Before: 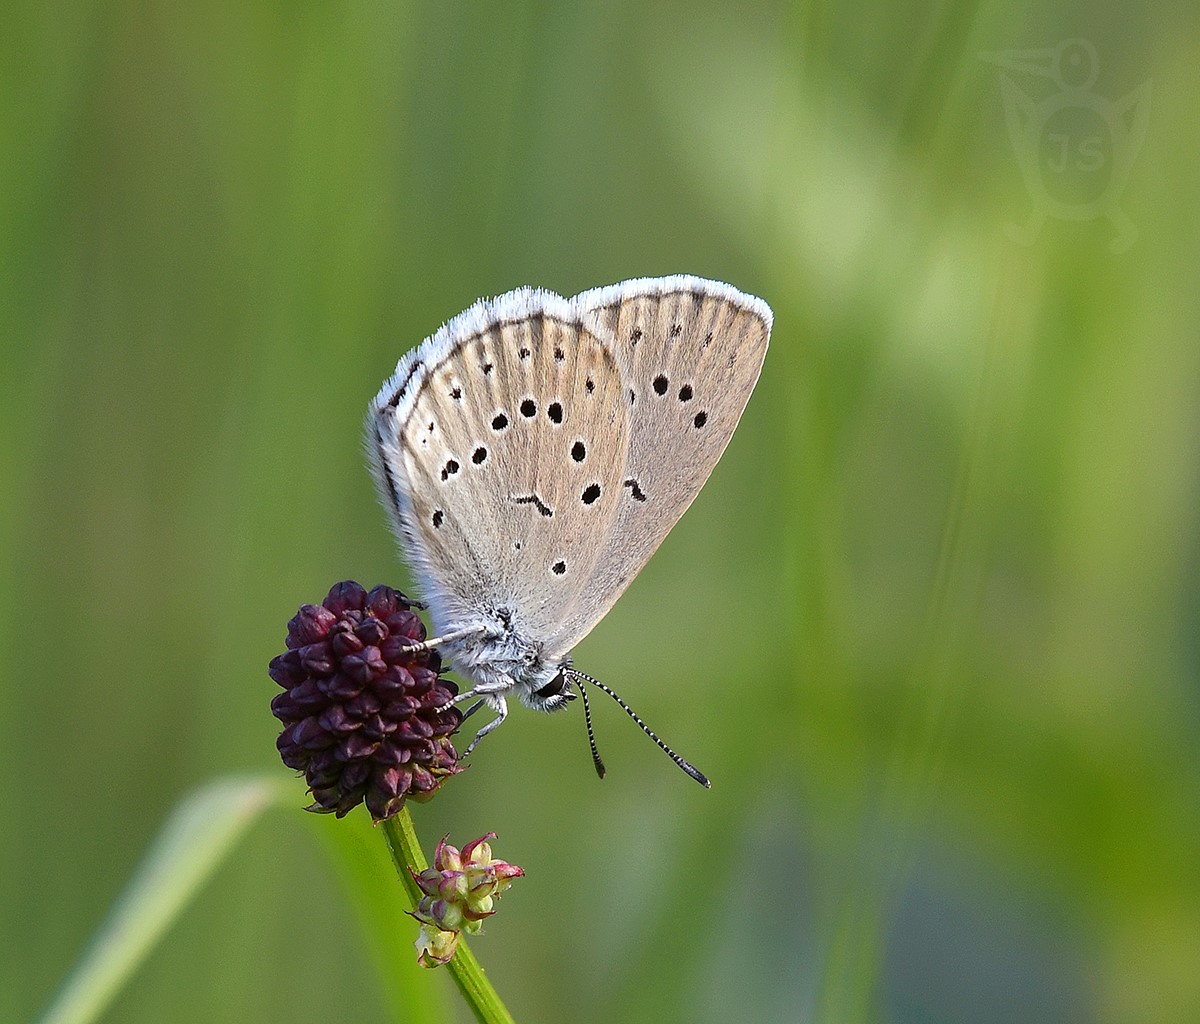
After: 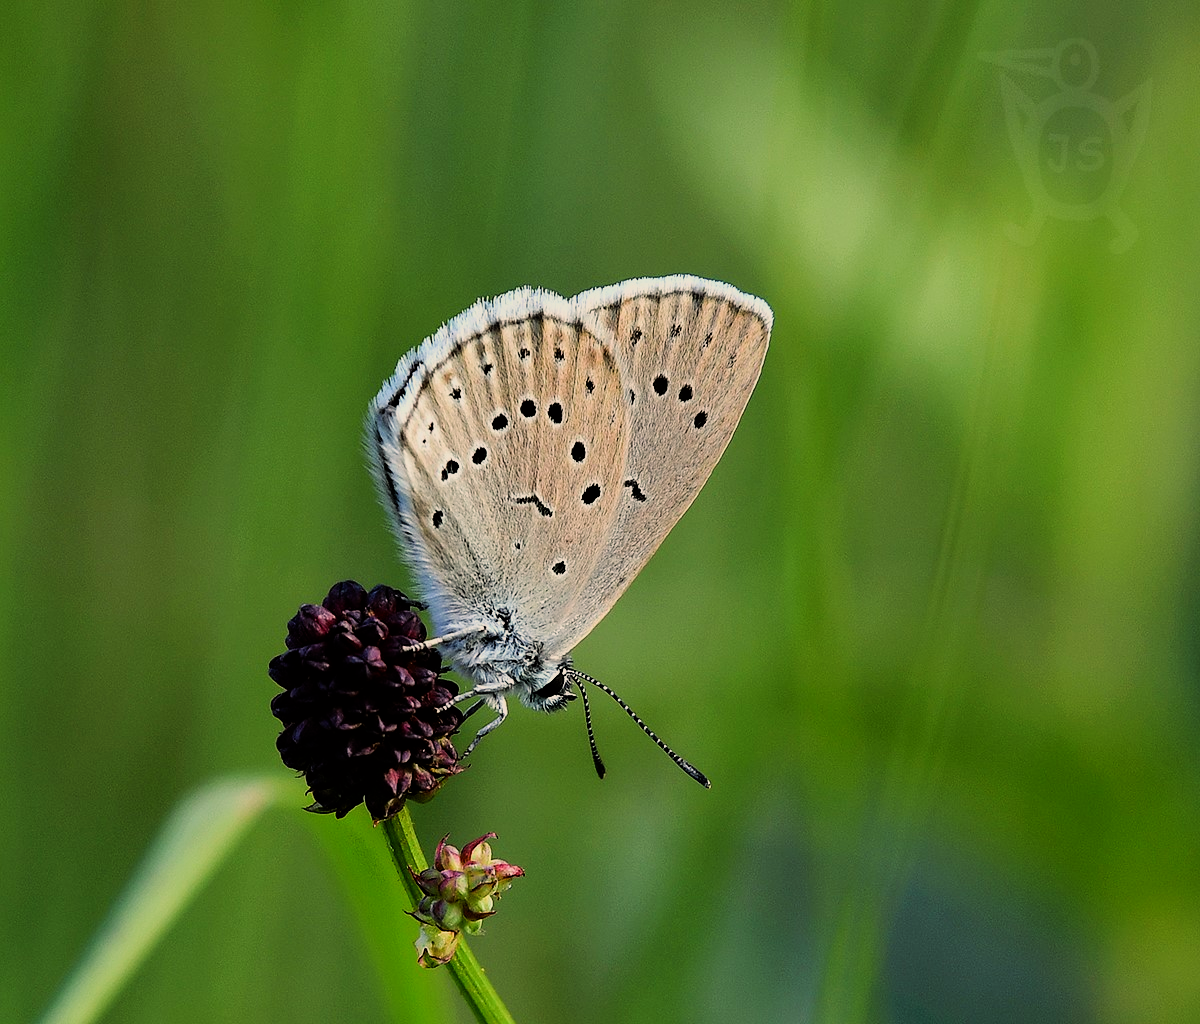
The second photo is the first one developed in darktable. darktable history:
white balance: red 0.967, blue 1.119, emerald 0.756
color balance: mode lift, gamma, gain (sRGB), lift [1.014, 0.966, 0.918, 0.87], gamma [0.86, 0.734, 0.918, 0.976], gain [1.063, 1.13, 1.063, 0.86]
filmic rgb: black relative exposure -7.65 EV, white relative exposure 4.56 EV, hardness 3.61
